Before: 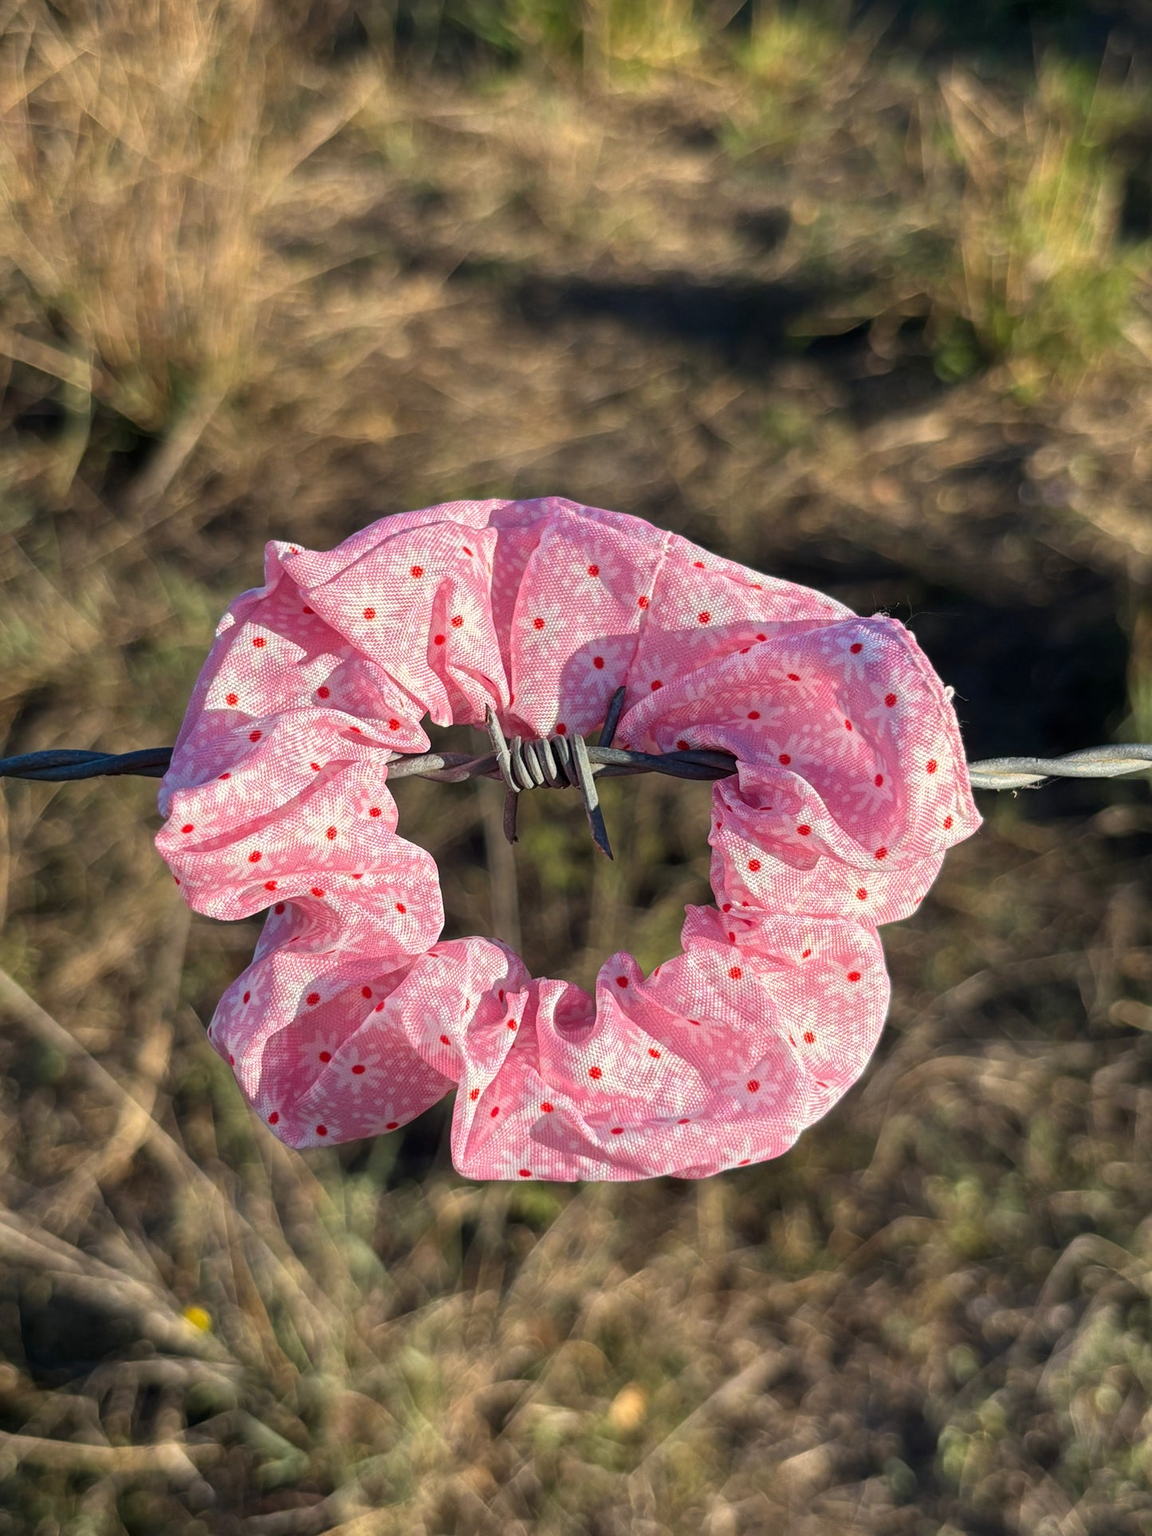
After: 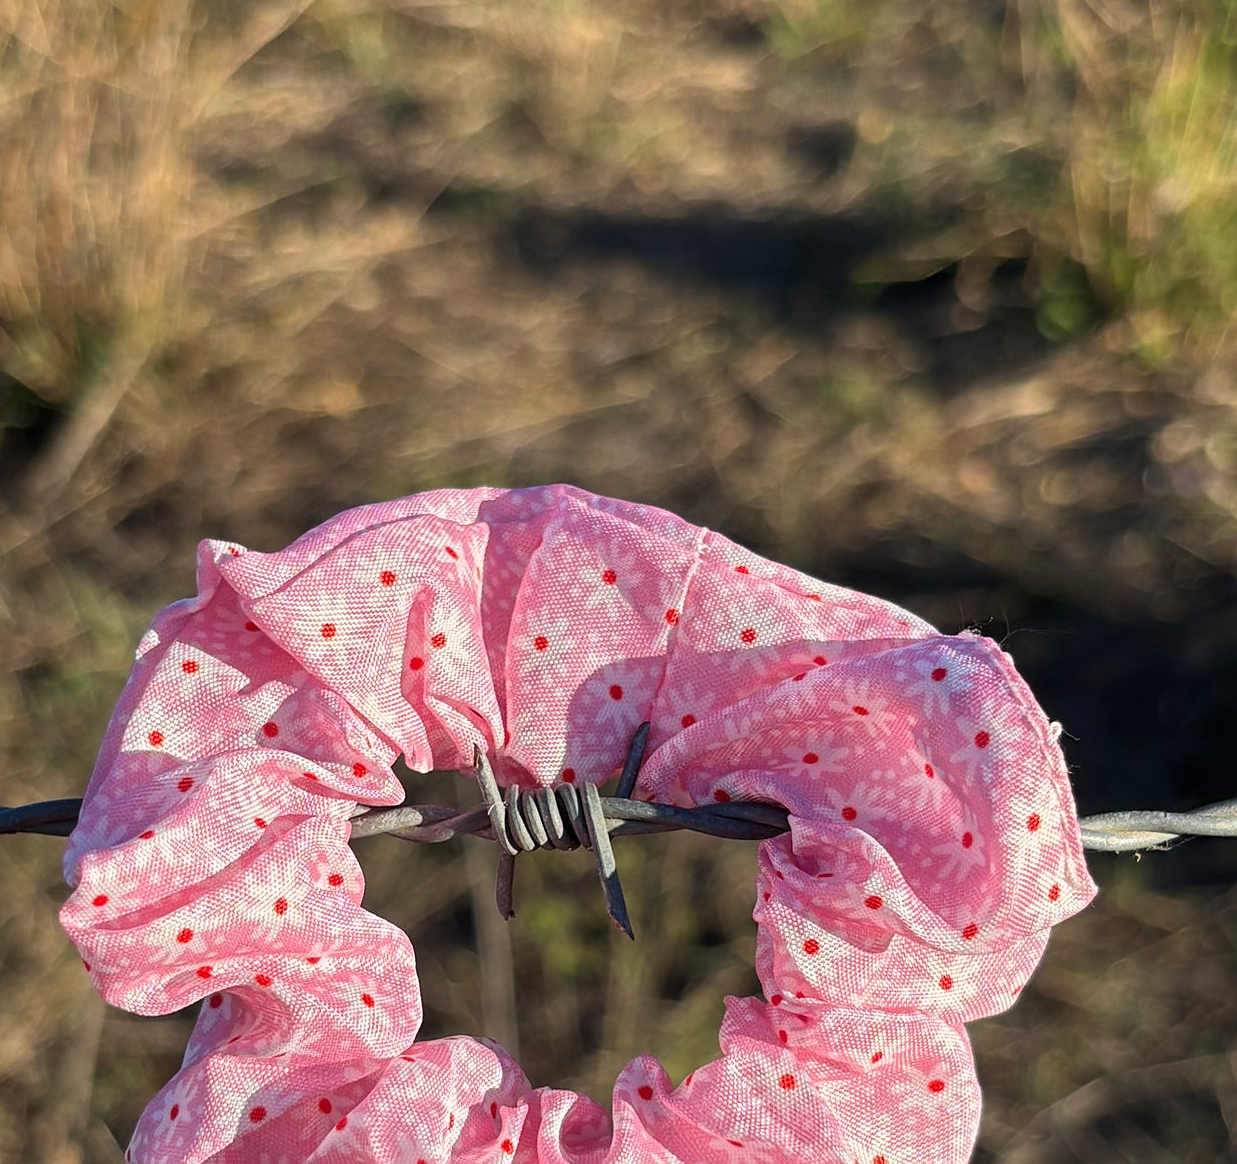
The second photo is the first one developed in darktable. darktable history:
crop and rotate: left 9.345%, top 7.22%, right 4.982%, bottom 32.331%
sharpen: radius 1.458, amount 0.398, threshold 1.271
